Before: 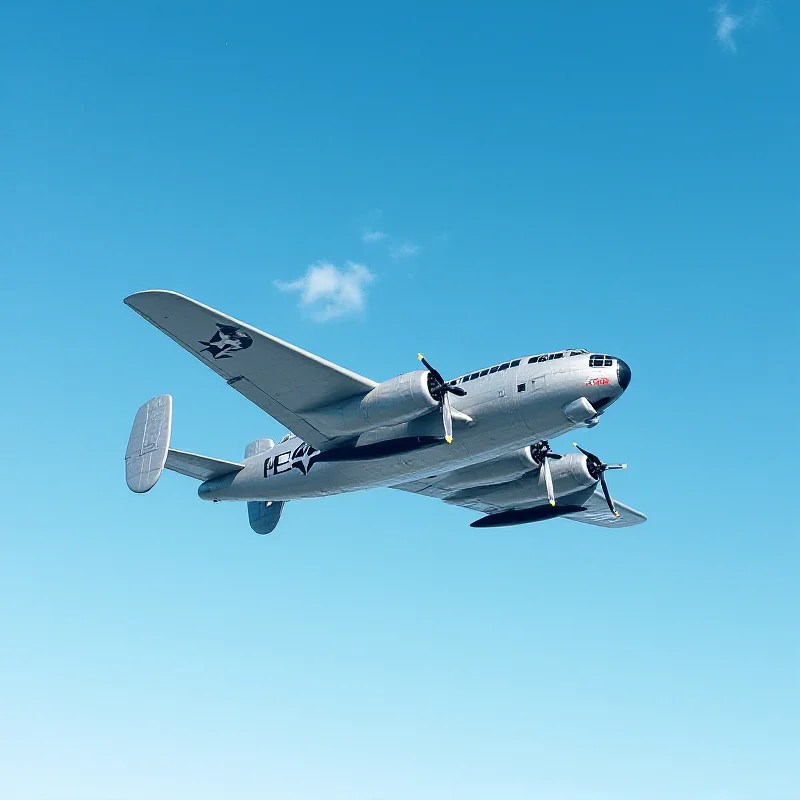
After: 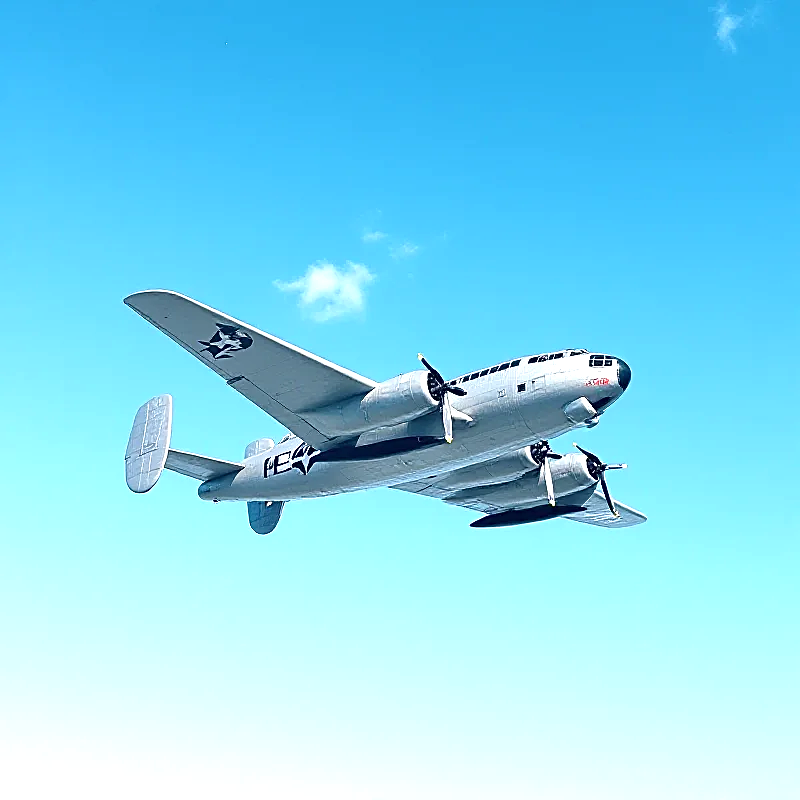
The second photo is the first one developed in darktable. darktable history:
sharpen: amount 0.591
exposure: black level correction 0, exposure 0.701 EV, compensate highlight preservation false
